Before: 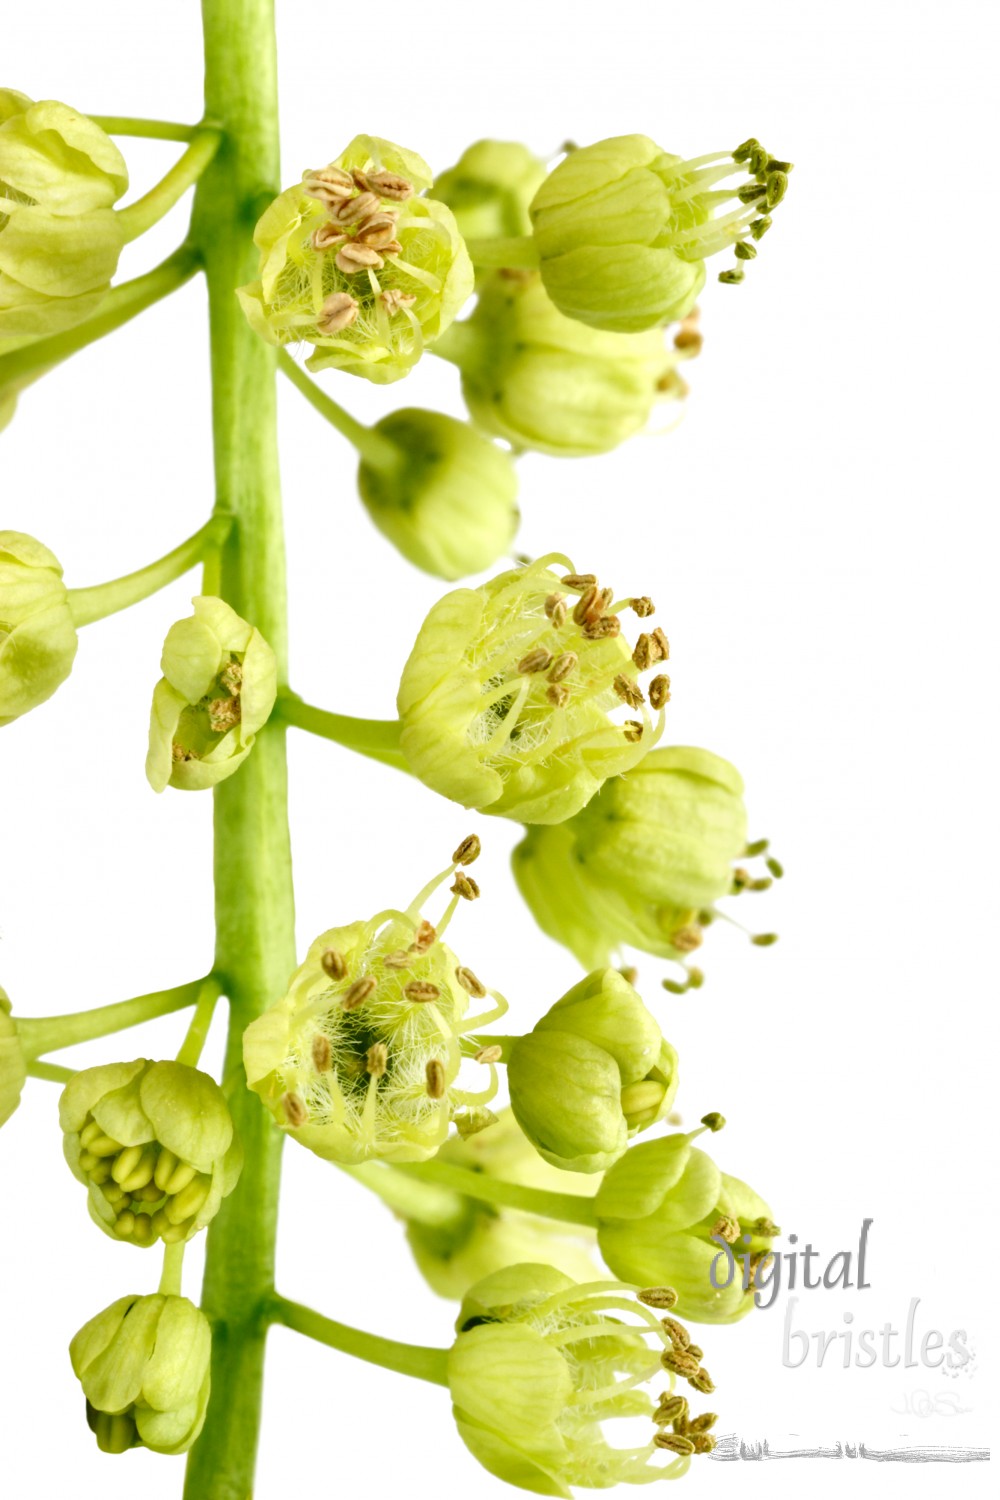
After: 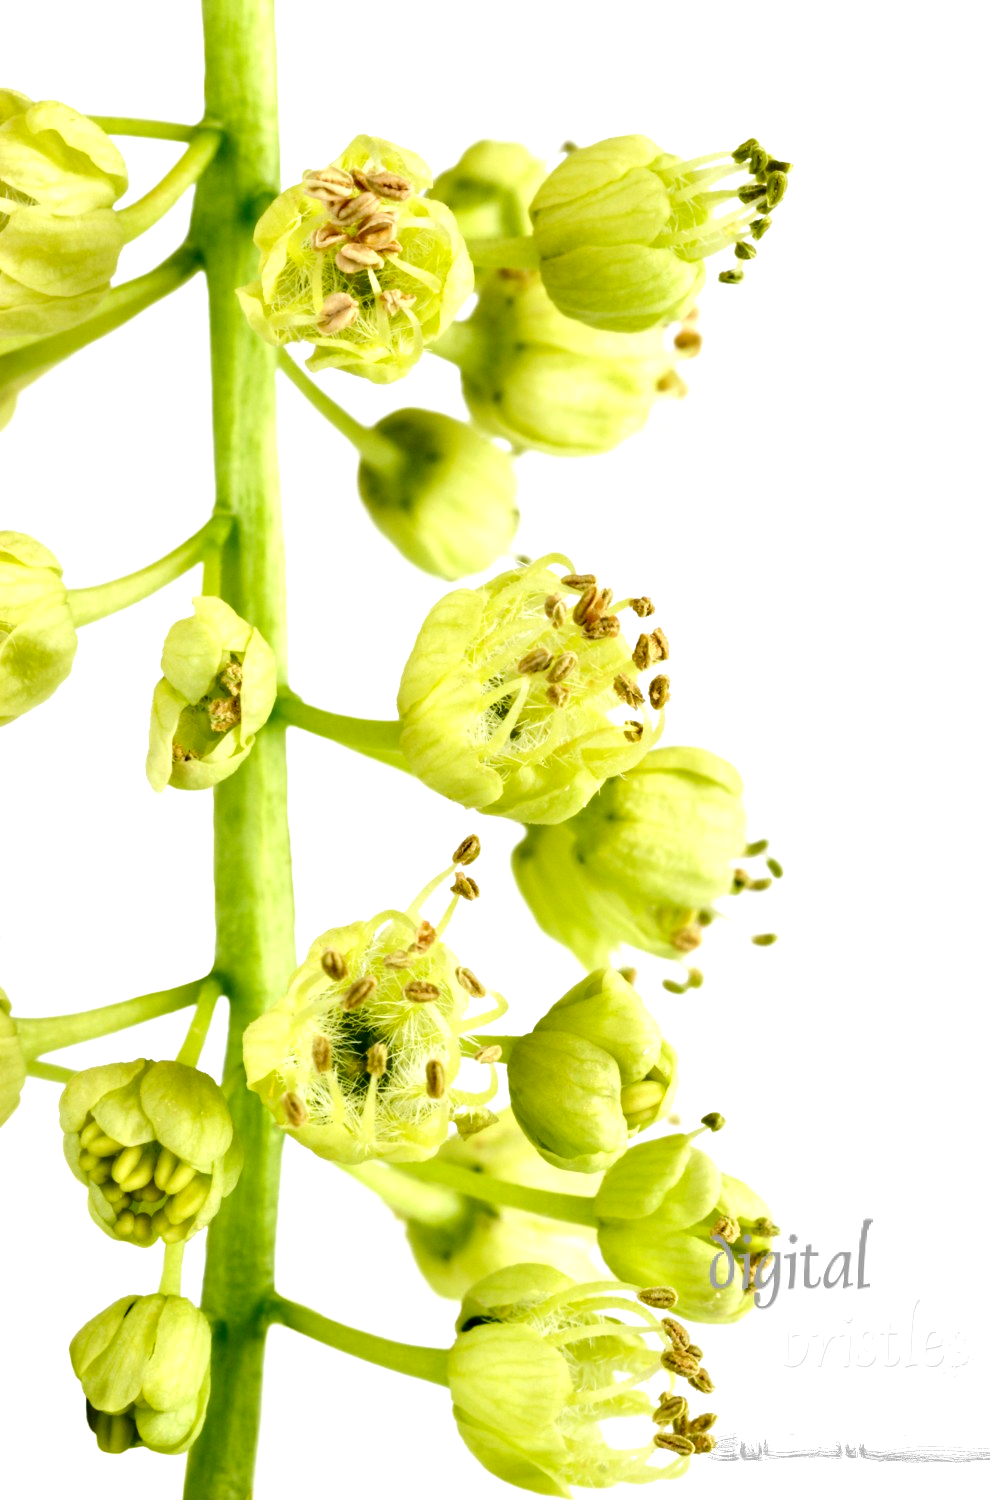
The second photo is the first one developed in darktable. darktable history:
exposure: black level correction 0.011, compensate highlight preservation false
tone equalizer: -8 EV -0.417 EV, -7 EV -0.389 EV, -6 EV -0.333 EV, -5 EV -0.222 EV, -3 EV 0.222 EV, -2 EV 0.333 EV, -1 EV 0.389 EV, +0 EV 0.417 EV, edges refinement/feathering 500, mask exposure compensation -1.57 EV, preserve details no
